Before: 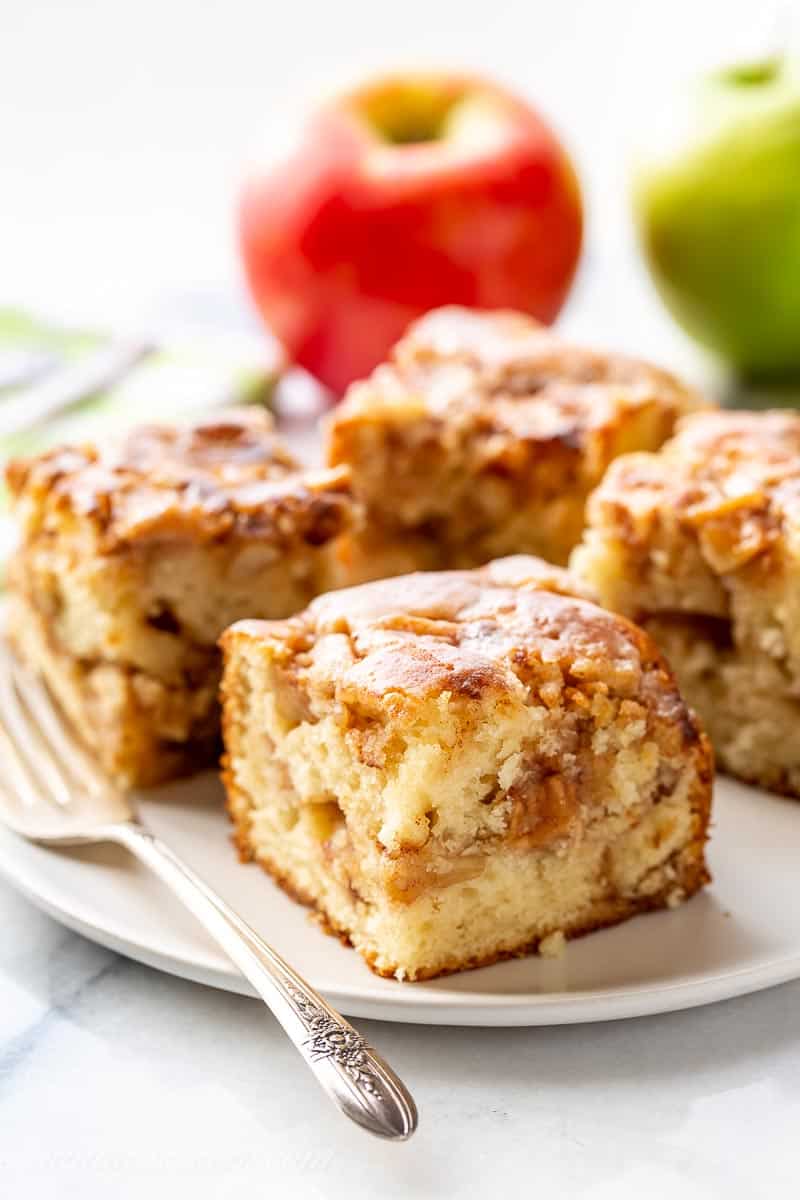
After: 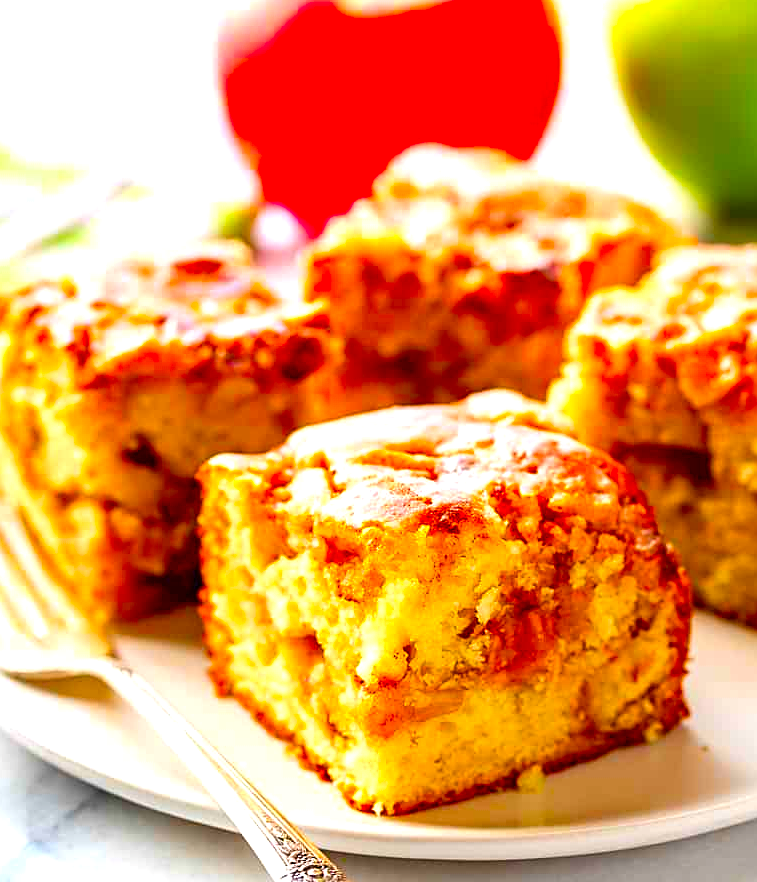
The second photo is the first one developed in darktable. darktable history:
sharpen: on, module defaults
crop and rotate: left 2.889%, top 13.883%, right 2.373%, bottom 12.573%
color correction: highlights b* 0.066, saturation 1.8
color balance rgb: perceptual saturation grading › global saturation 30.661%, perceptual brilliance grading › global brilliance 11.252%
